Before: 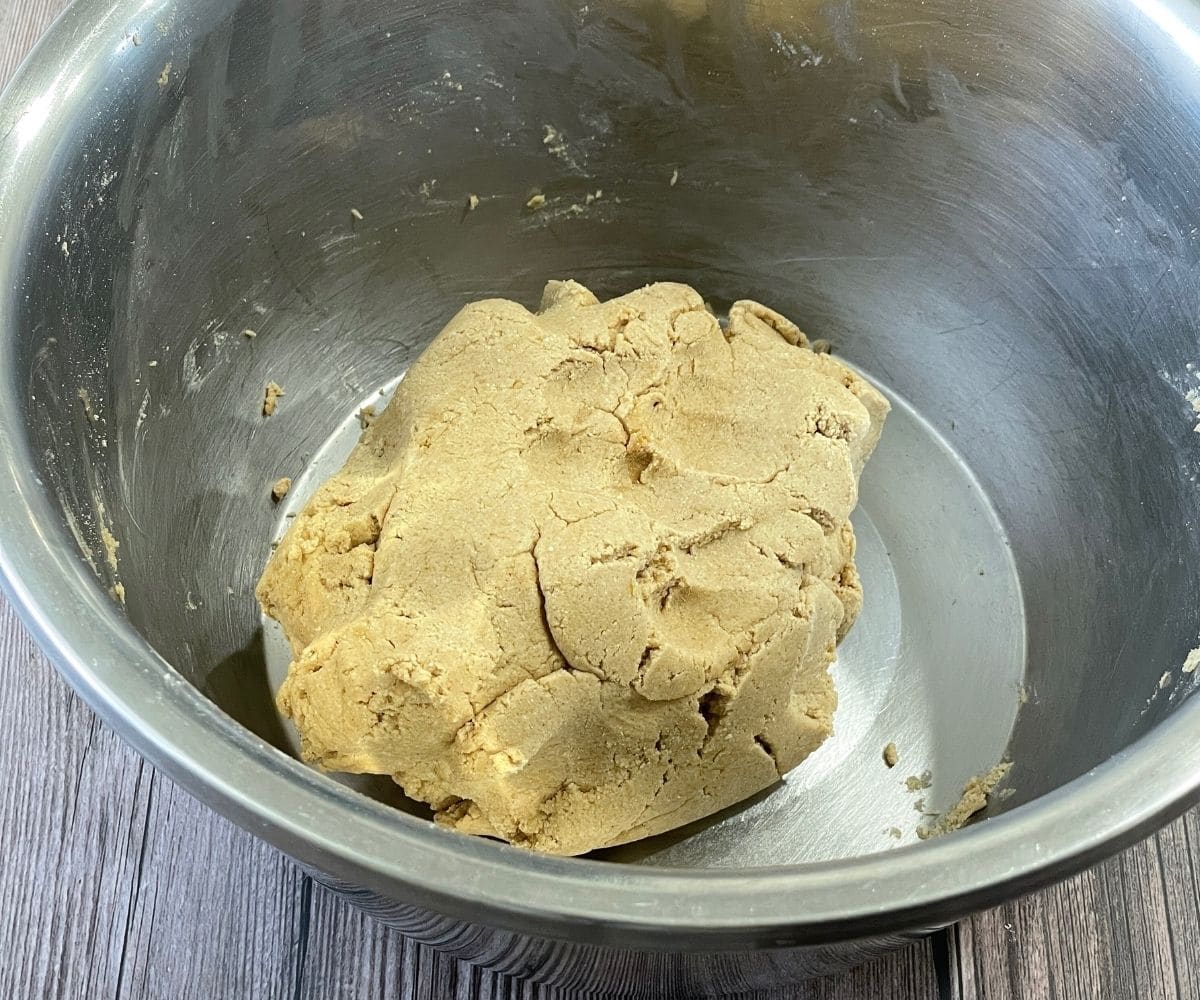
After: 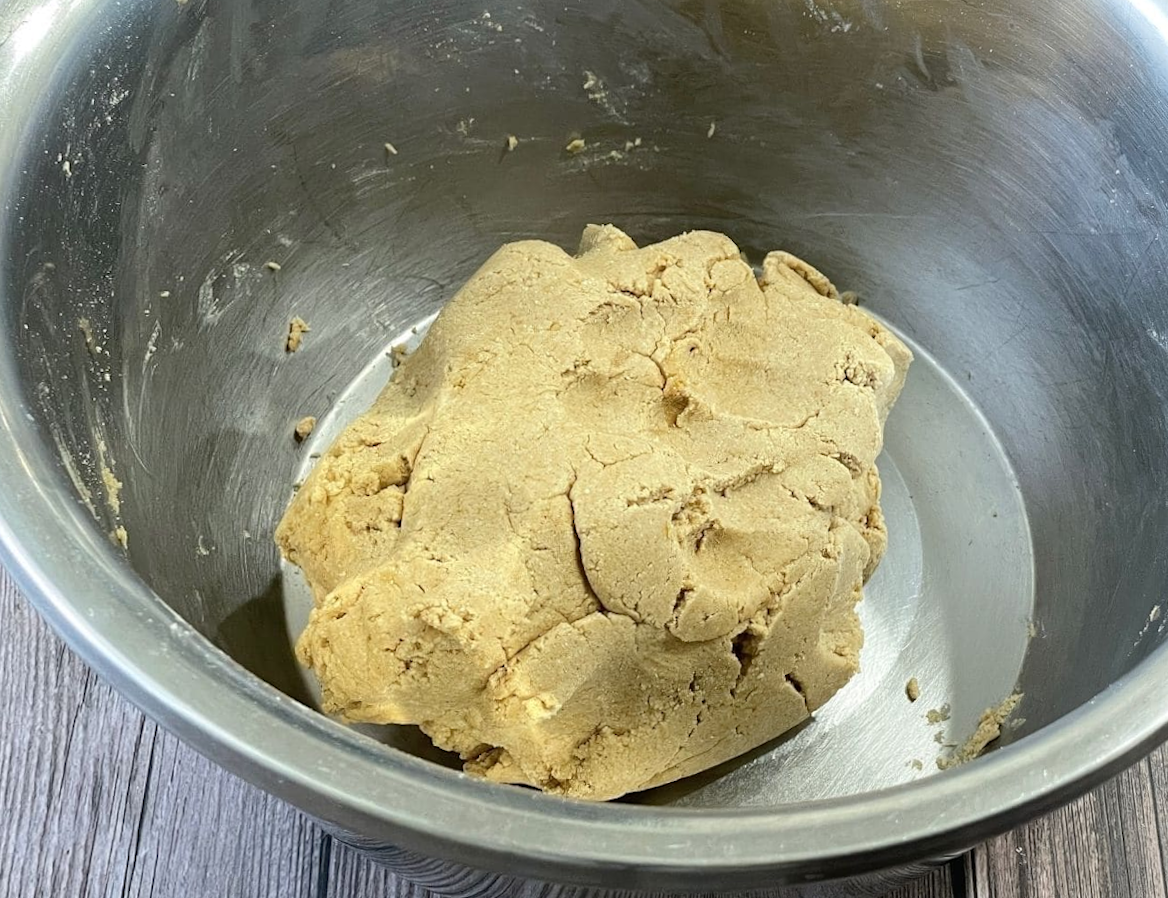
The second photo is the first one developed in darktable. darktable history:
crop and rotate: angle -0.5°
rotate and perspective: rotation -0.013°, lens shift (vertical) -0.027, lens shift (horizontal) 0.178, crop left 0.016, crop right 0.989, crop top 0.082, crop bottom 0.918
